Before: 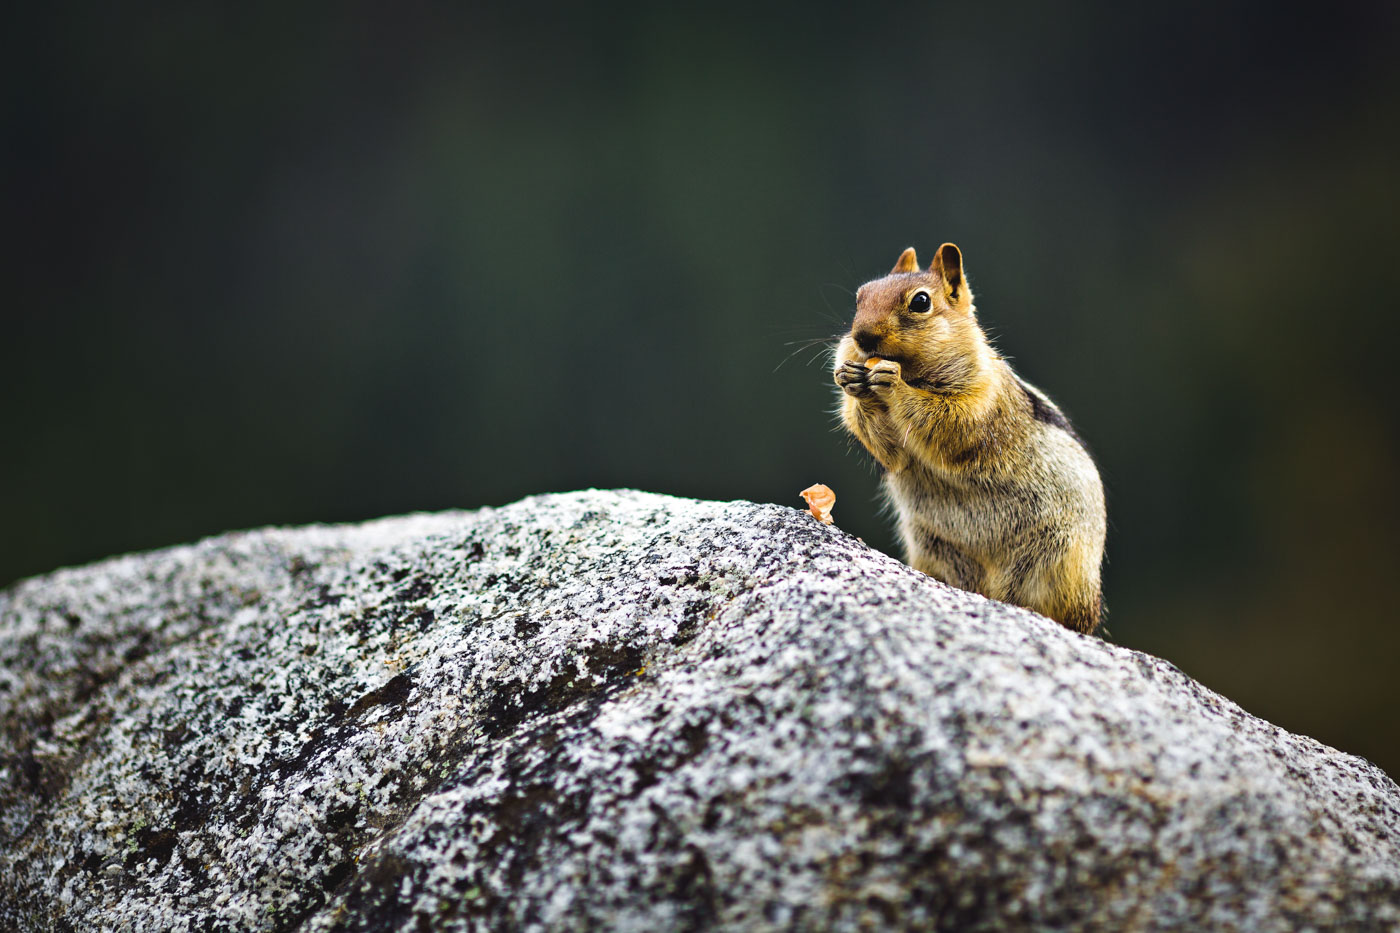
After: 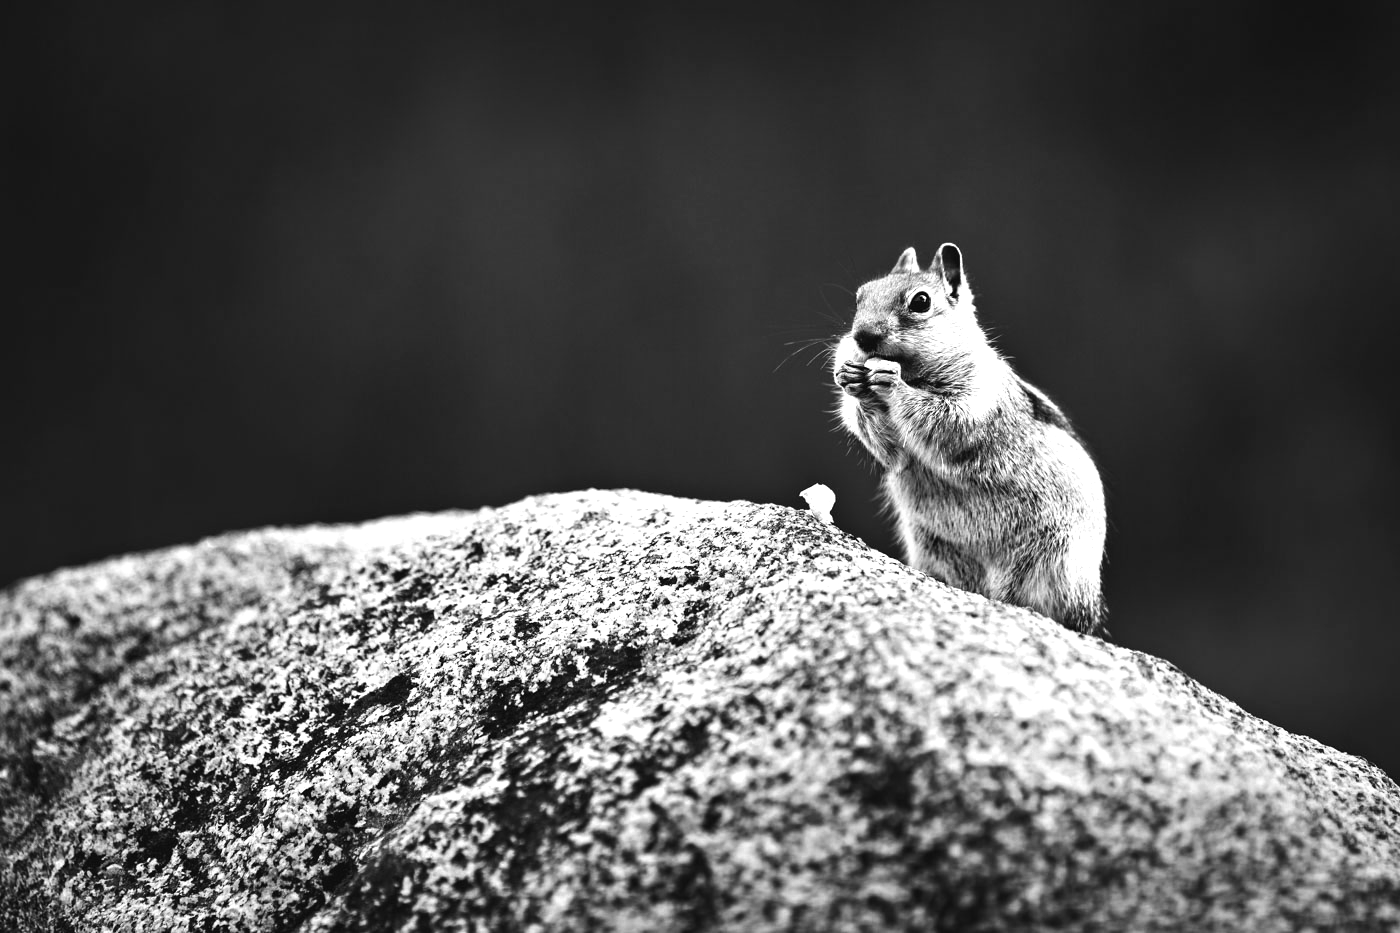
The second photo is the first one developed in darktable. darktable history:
monochrome: size 3.1
color zones: curves: ch0 [(0.018, 0.548) (0.197, 0.654) (0.425, 0.447) (0.605, 0.658) (0.732, 0.579)]; ch1 [(0.105, 0.531) (0.224, 0.531) (0.386, 0.39) (0.618, 0.456) (0.732, 0.456) (0.956, 0.421)]; ch2 [(0.039, 0.583) (0.215, 0.465) (0.399, 0.544) (0.465, 0.548) (0.614, 0.447) (0.724, 0.43) (0.882, 0.623) (0.956, 0.632)]
tone equalizer: -8 EV -0.417 EV, -7 EV -0.389 EV, -6 EV -0.333 EV, -5 EV -0.222 EV, -3 EV 0.222 EV, -2 EV 0.333 EV, -1 EV 0.389 EV, +0 EV 0.417 EV, edges refinement/feathering 500, mask exposure compensation -1.57 EV, preserve details no
